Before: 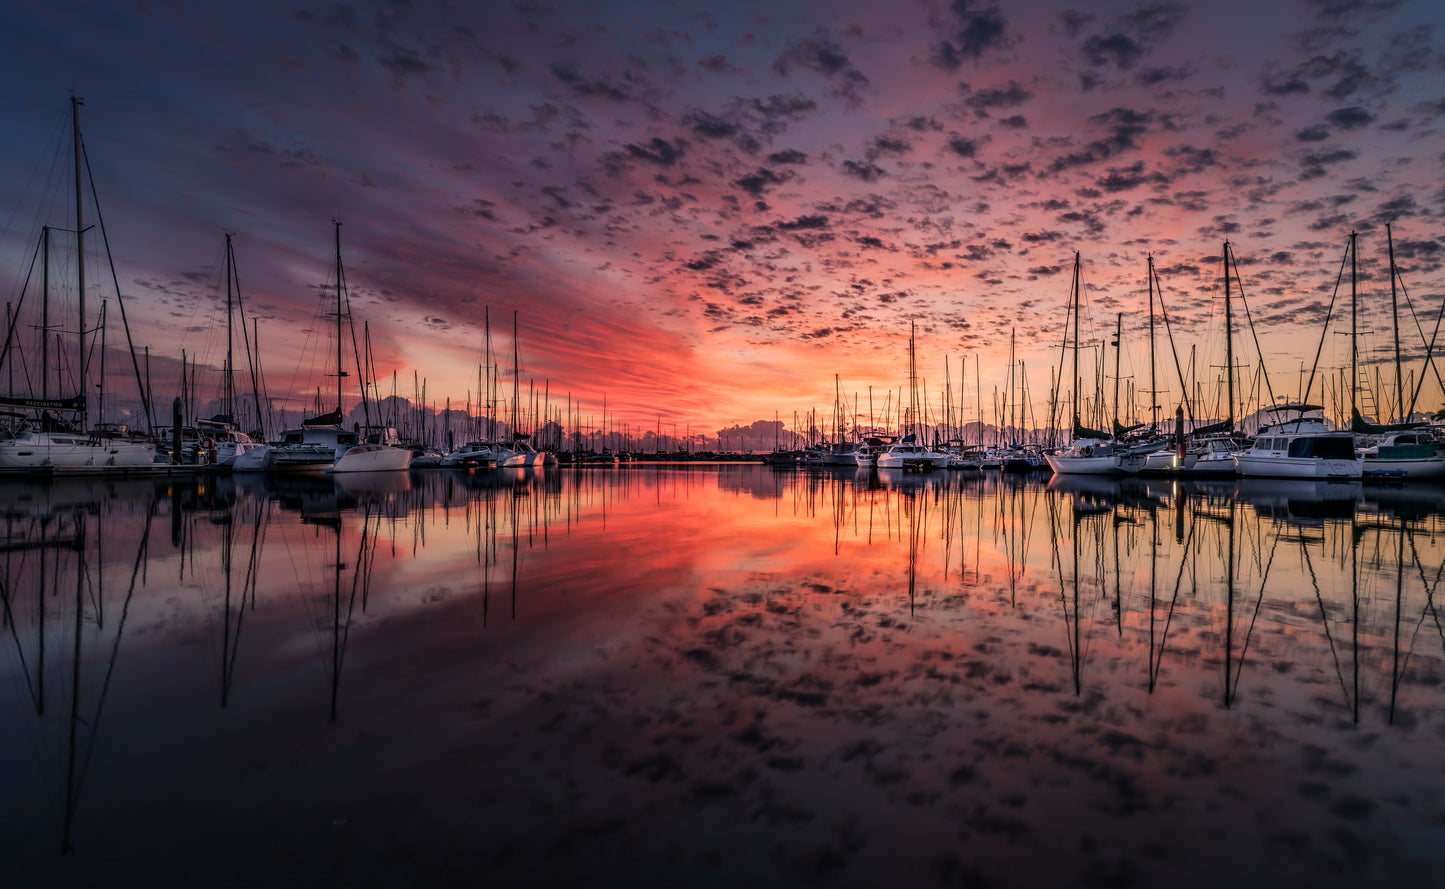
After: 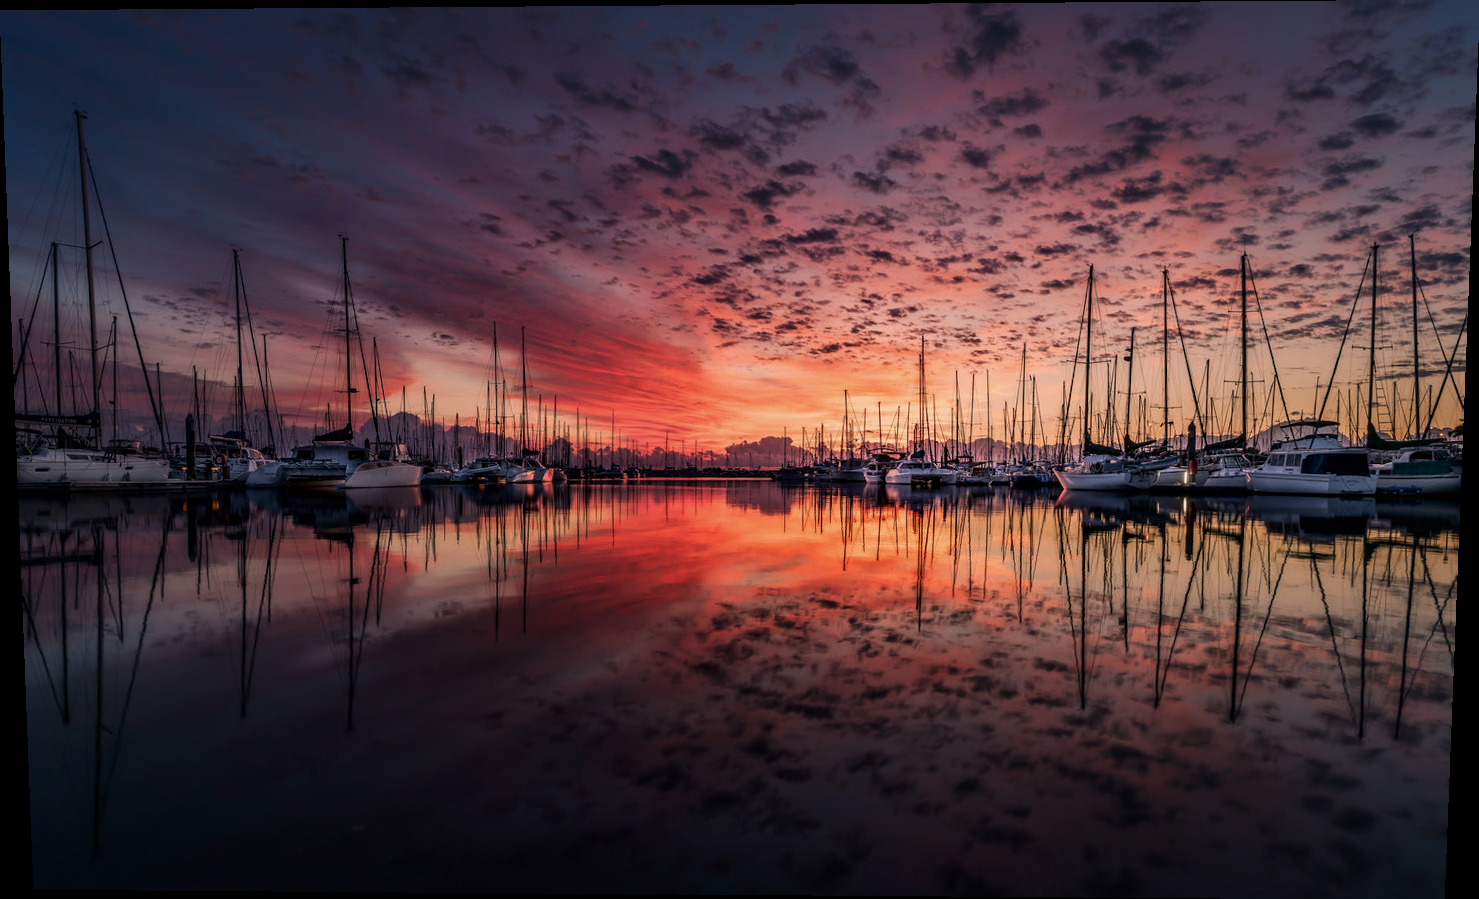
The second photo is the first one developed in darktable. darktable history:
contrast brightness saturation: brightness -0.09
rotate and perspective: lens shift (vertical) 0.048, lens shift (horizontal) -0.024, automatic cropping off
